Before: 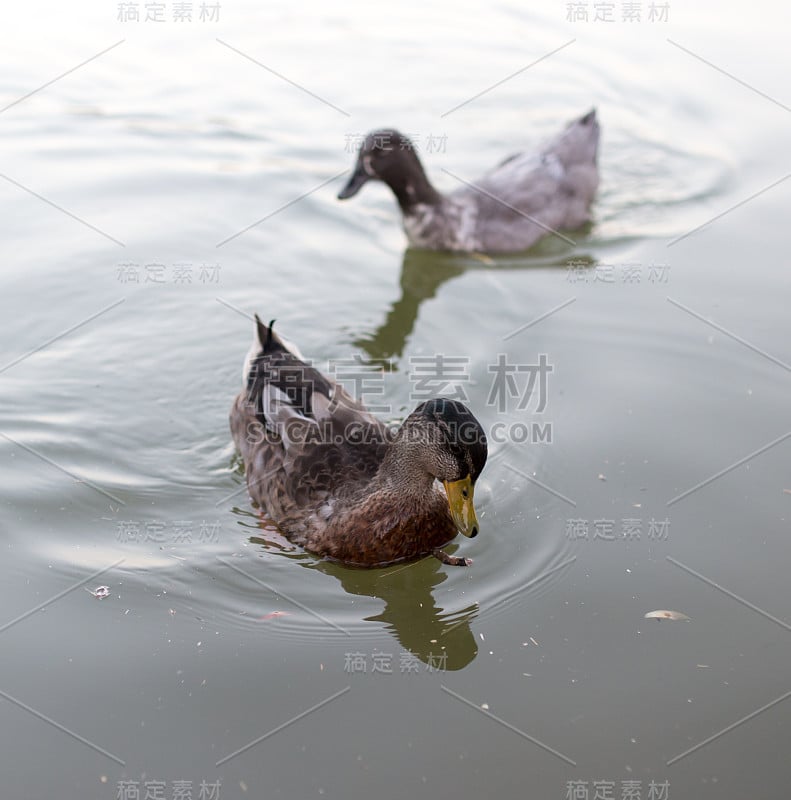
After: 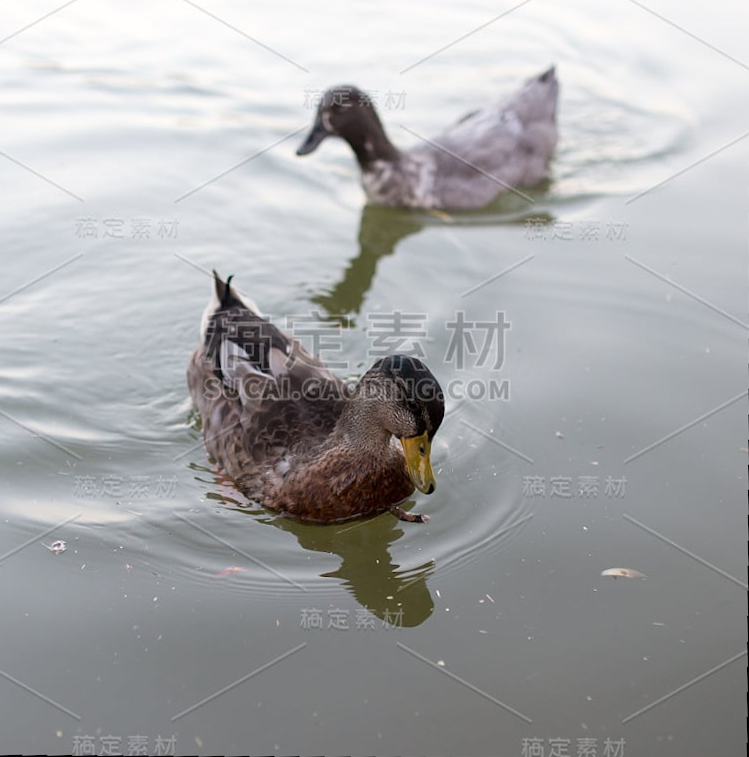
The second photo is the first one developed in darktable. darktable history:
crop and rotate: angle 1.96°, left 5.673%, top 5.673%
rotate and perspective: rotation 2.27°, automatic cropping off
